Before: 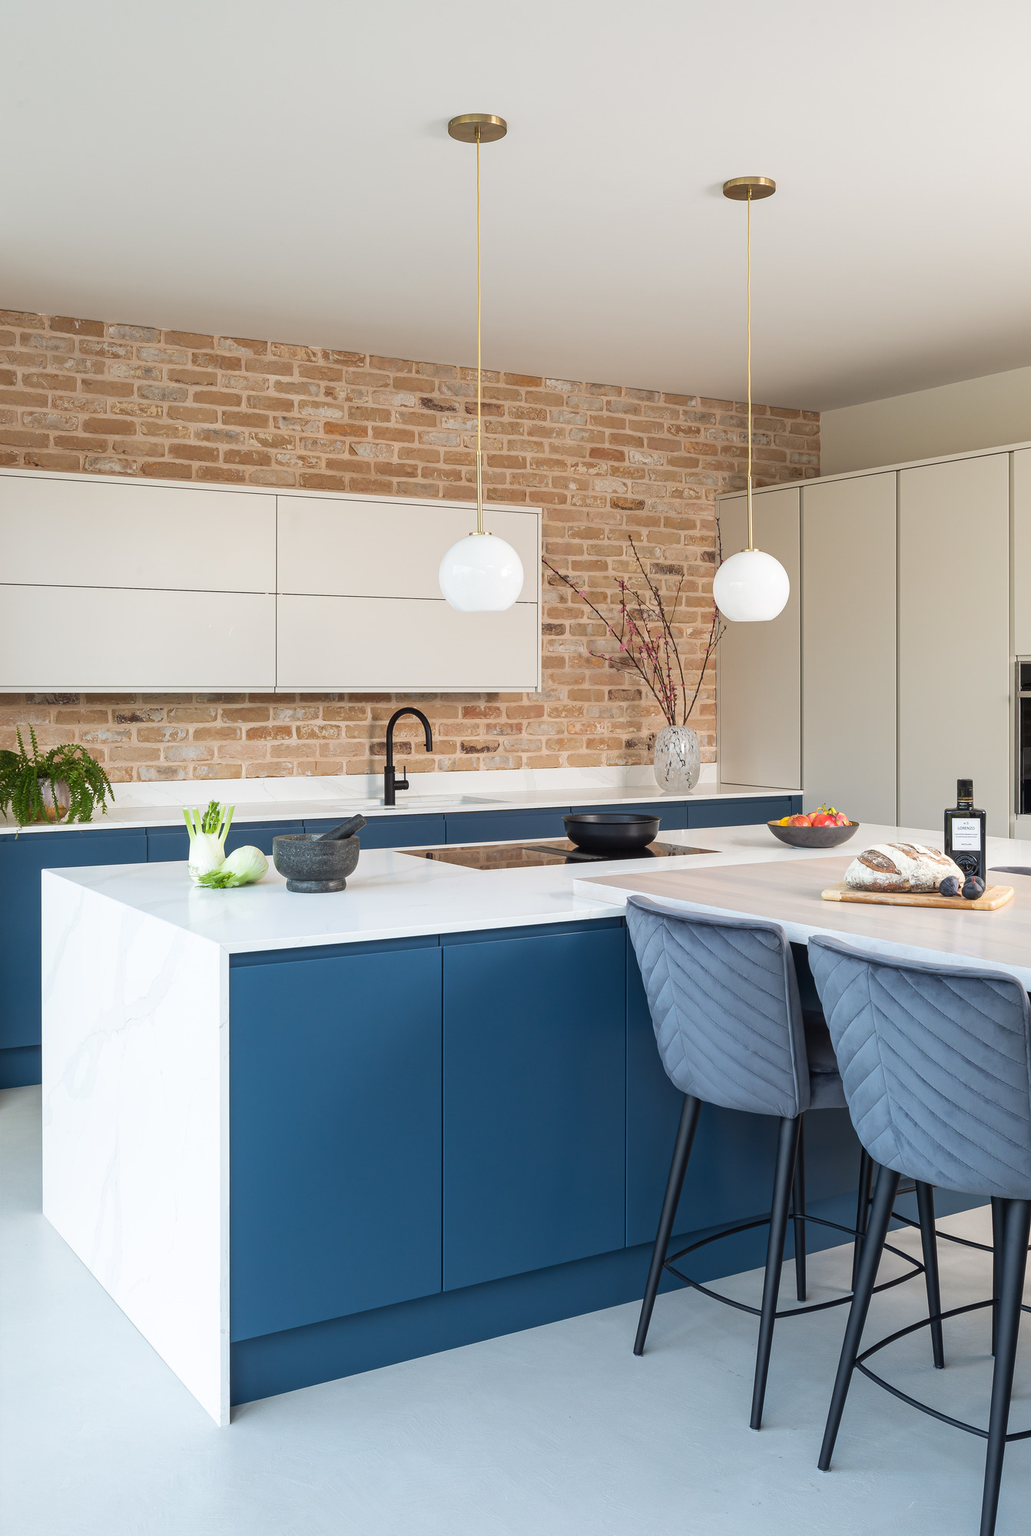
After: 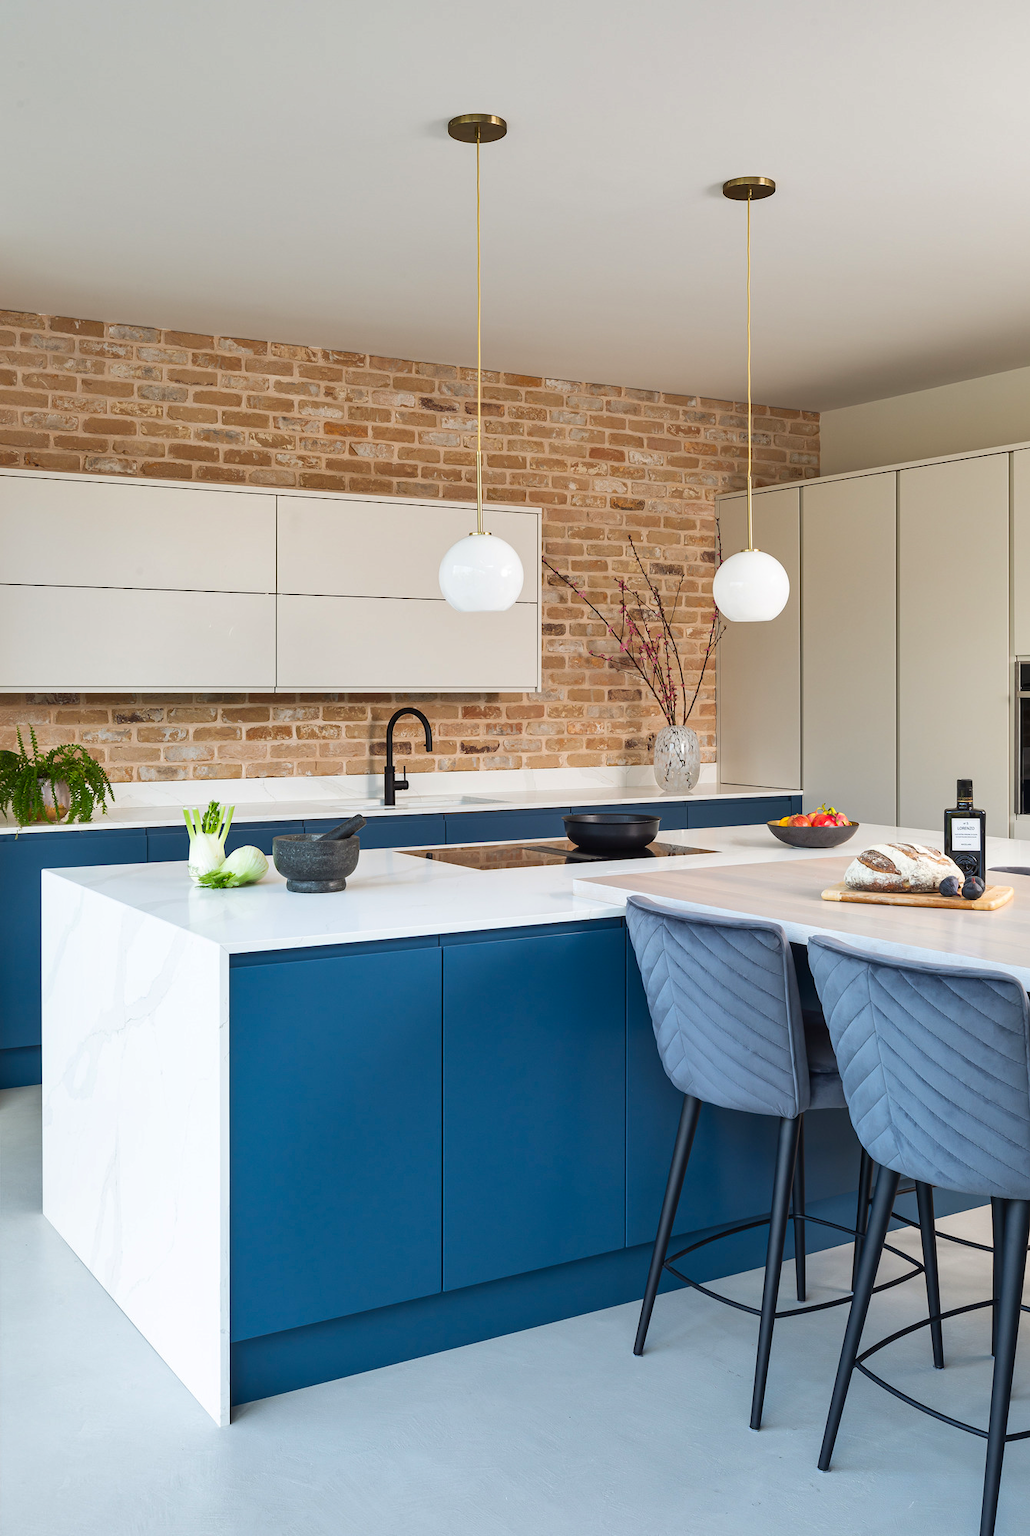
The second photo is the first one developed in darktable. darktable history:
shadows and highlights: highlights color adjustment 0%, low approximation 0.01, soften with gaussian
contrast brightness saturation: contrast 0.08, saturation 0.2
